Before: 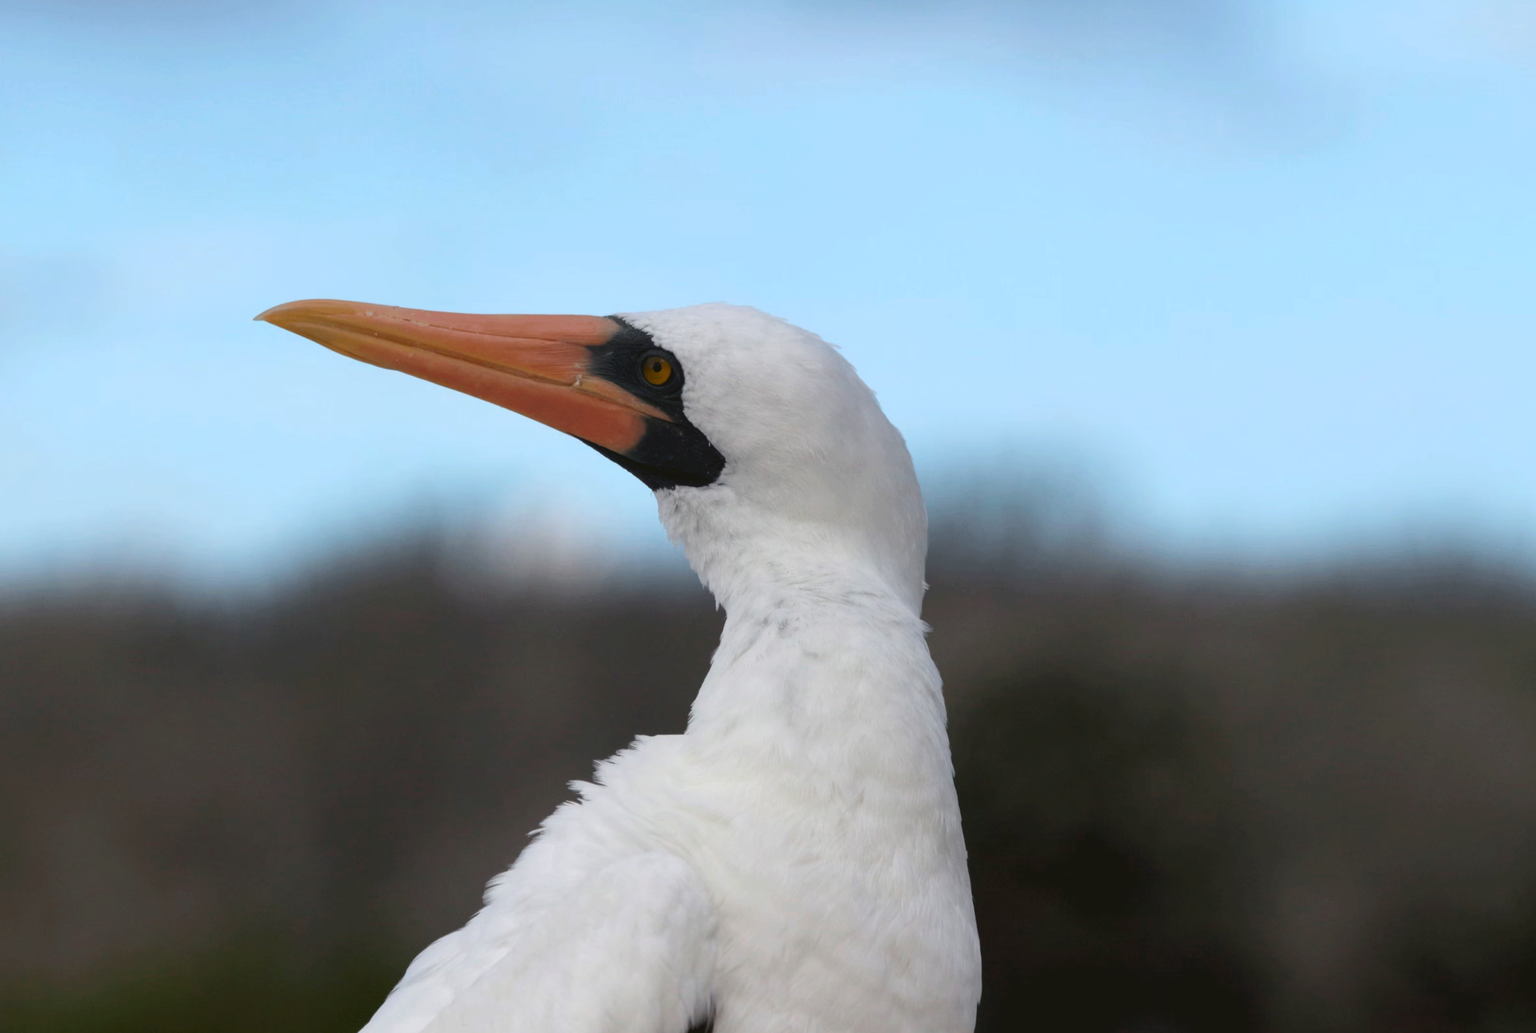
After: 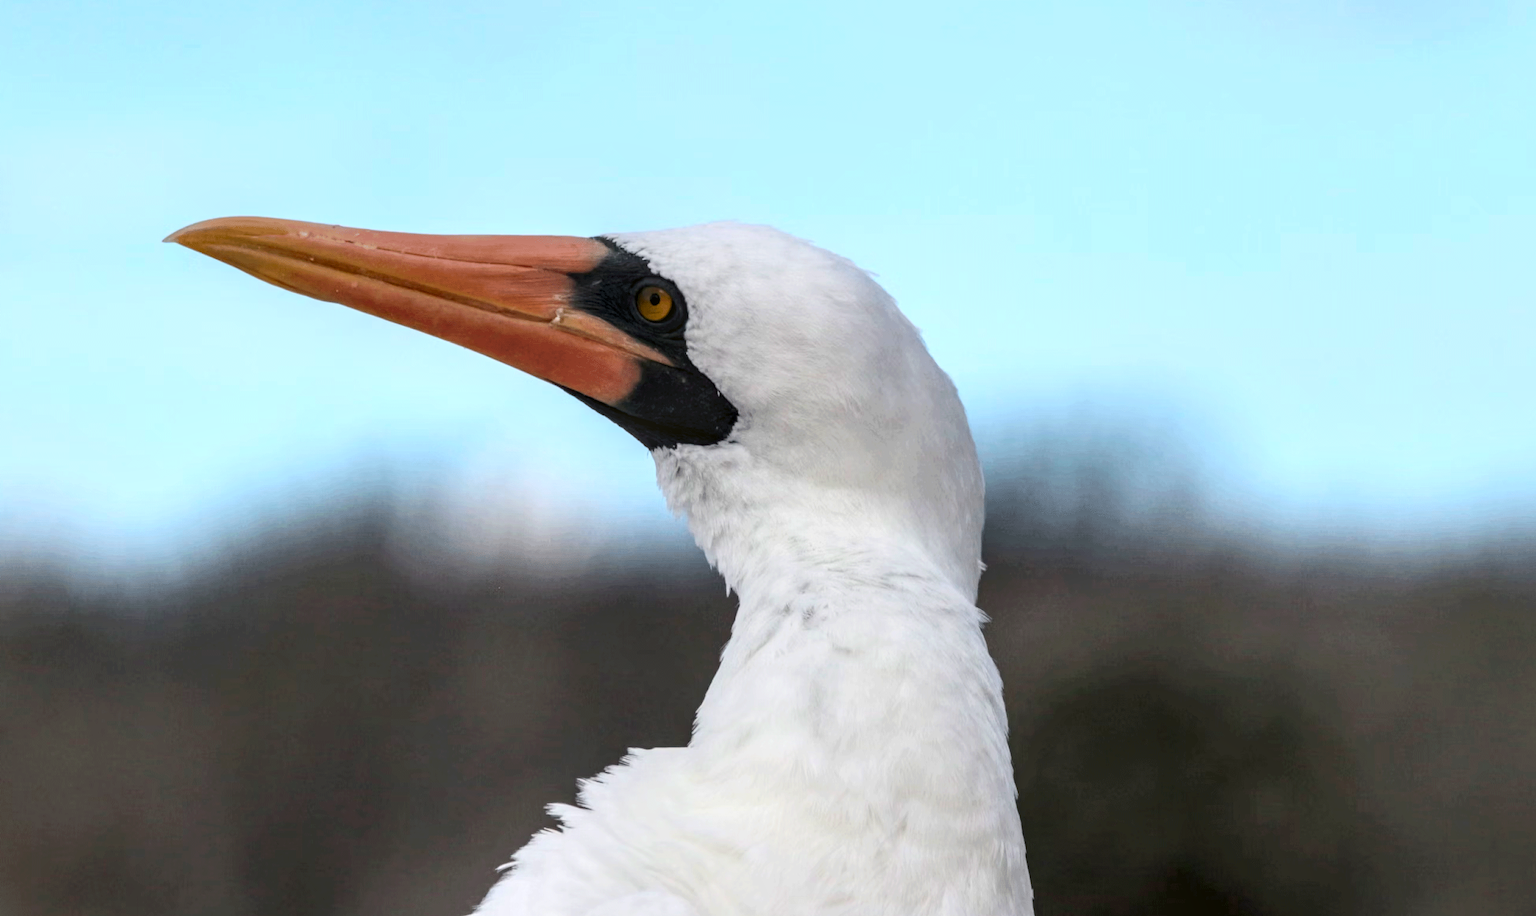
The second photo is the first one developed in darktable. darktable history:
contrast brightness saturation: contrast 0.2, brightness 0.15, saturation 0.14
crop: left 7.856%, top 11.836%, right 10.12%, bottom 15.387%
local contrast: detail 160%
